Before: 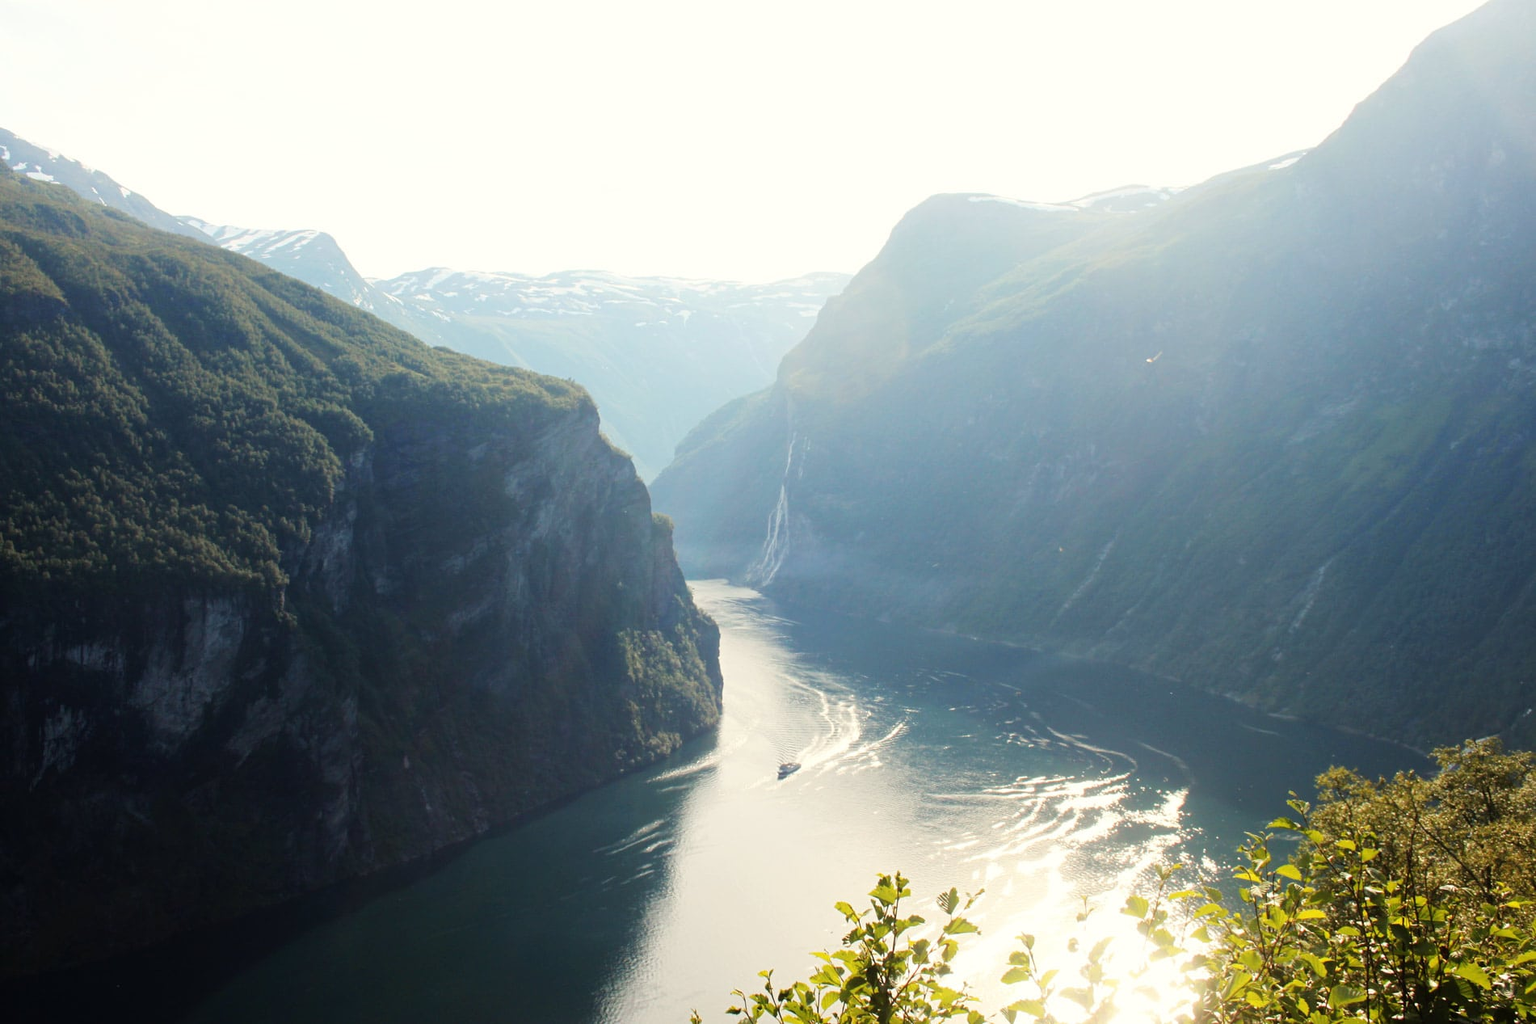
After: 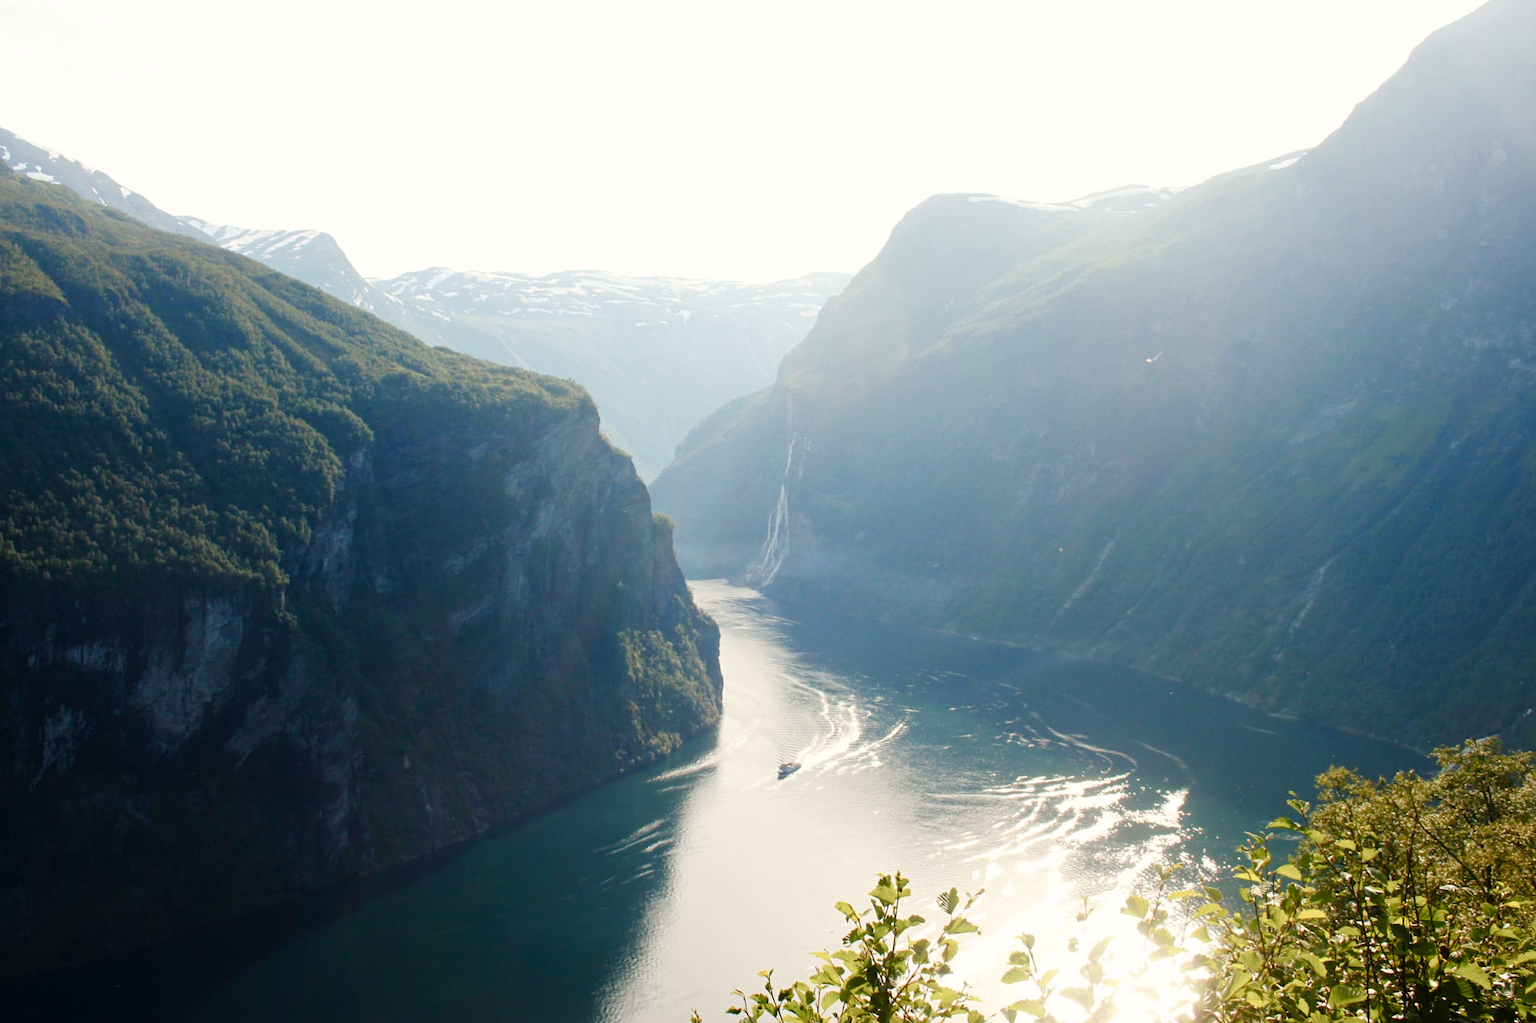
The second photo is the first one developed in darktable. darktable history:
color balance rgb: shadows lift › chroma 2.034%, shadows lift › hue 217.87°, highlights gain › chroma 0.247%, highlights gain › hue 331.35°, perceptual saturation grading › global saturation 20%, perceptual saturation grading › highlights -49.017%, perceptual saturation grading › shadows 25.185%
